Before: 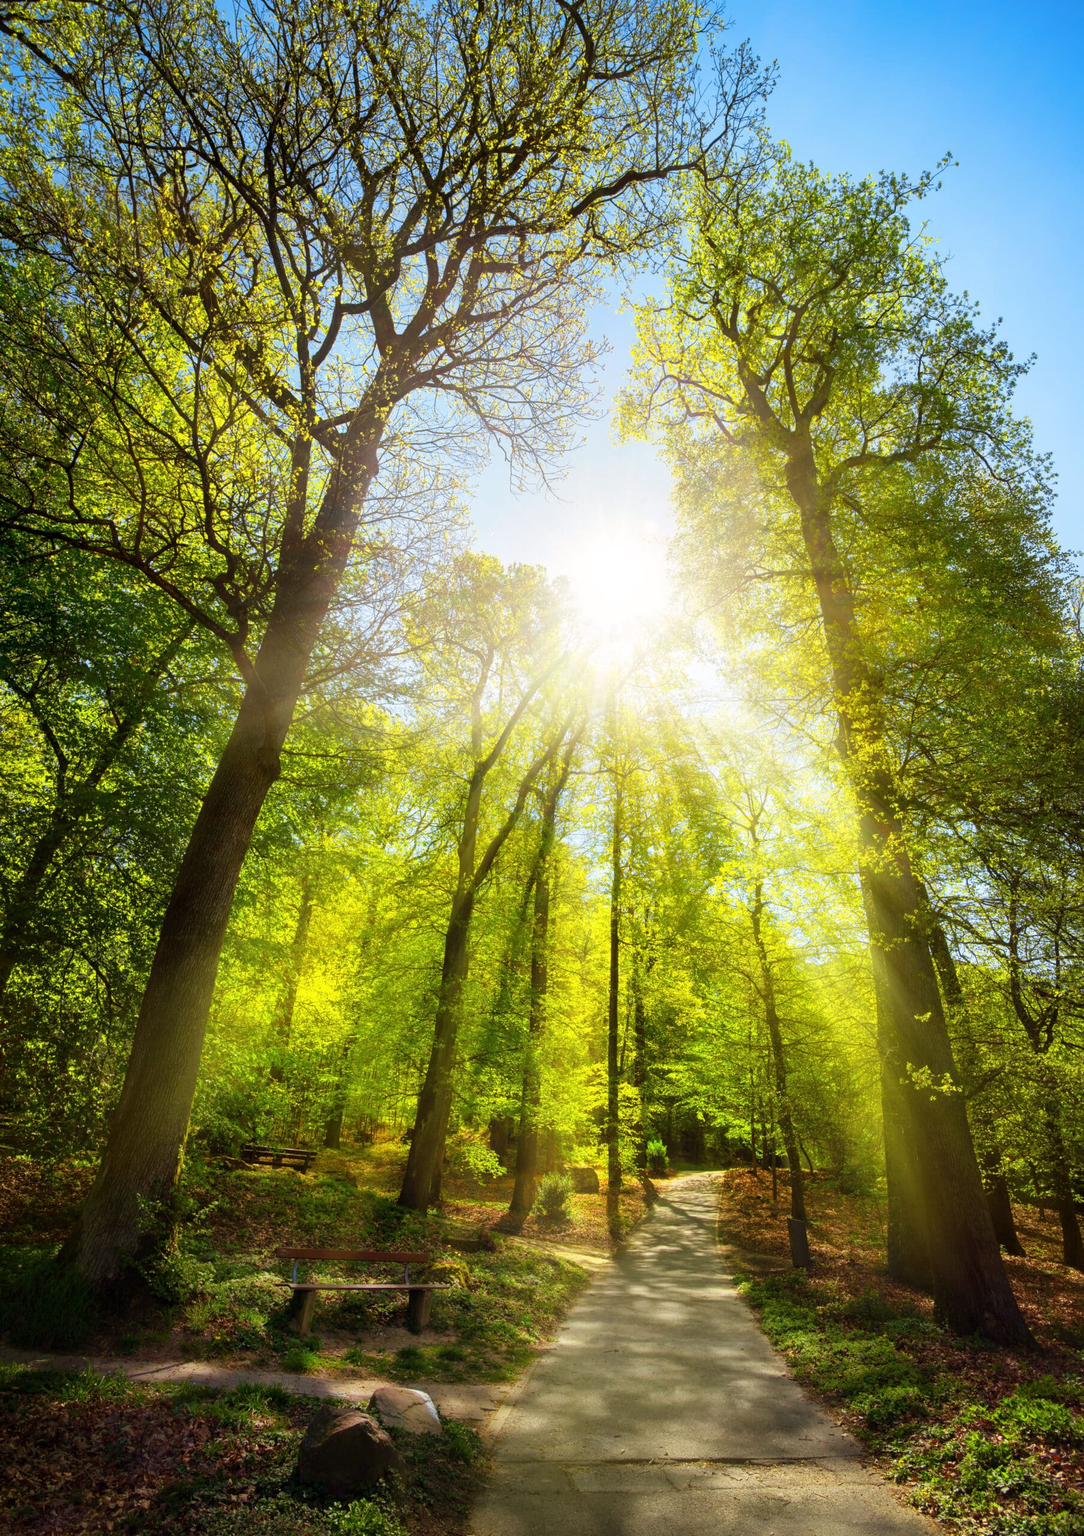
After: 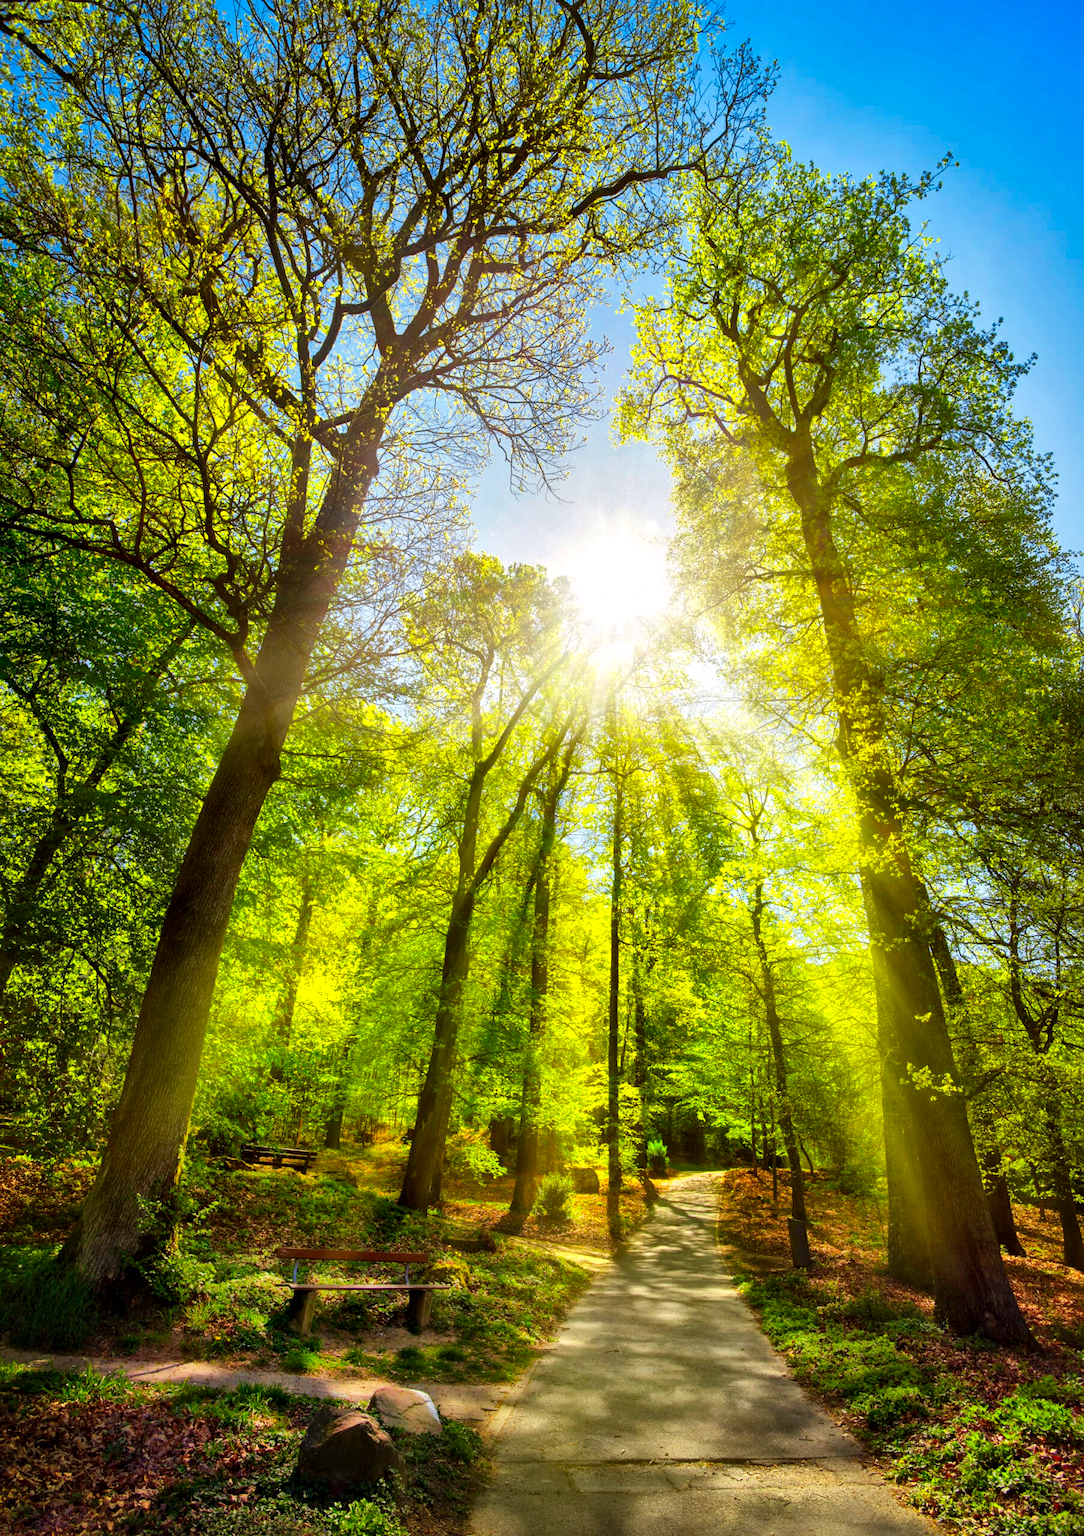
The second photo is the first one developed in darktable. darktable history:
shadows and highlights: low approximation 0.01, soften with gaussian
color zones: curves: ch0 [(0, 0.613) (0.01, 0.613) (0.245, 0.448) (0.498, 0.529) (0.642, 0.665) (0.879, 0.777) (0.99, 0.613)]; ch1 [(0, 0) (0.143, 0) (0.286, 0) (0.429, 0) (0.571, 0) (0.714, 0) (0.857, 0)], mix -138.01%
local contrast: mode bilateral grid, contrast 20, coarseness 50, detail 141%, midtone range 0.2
